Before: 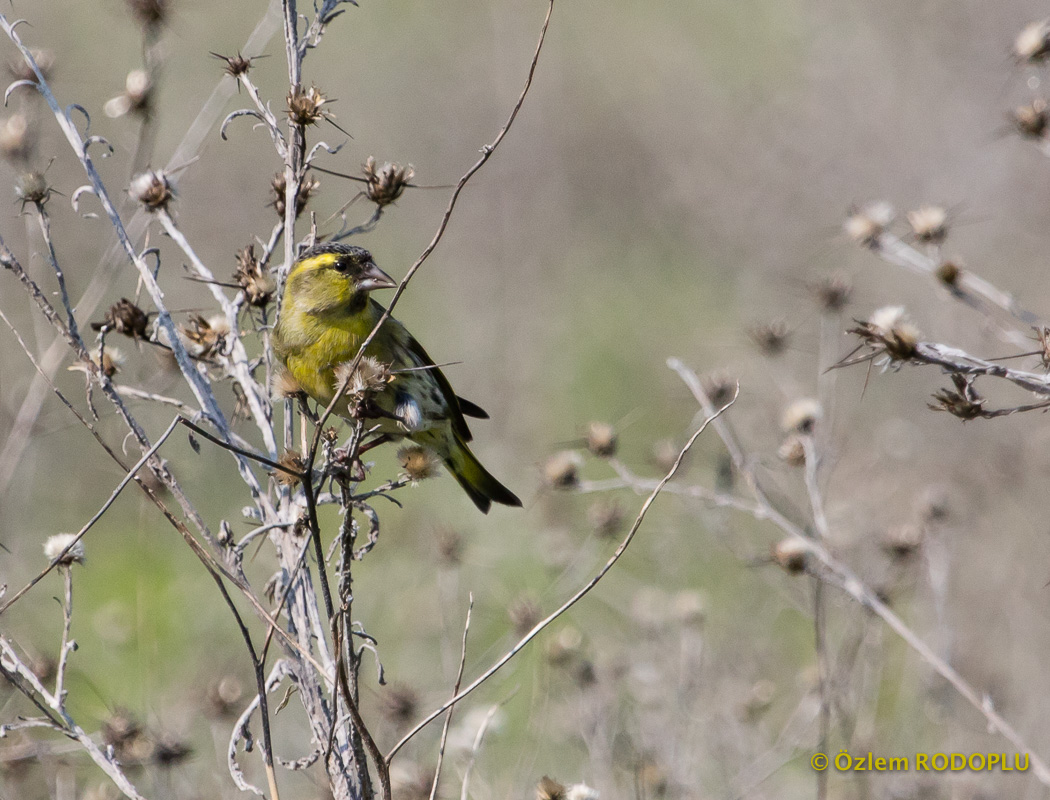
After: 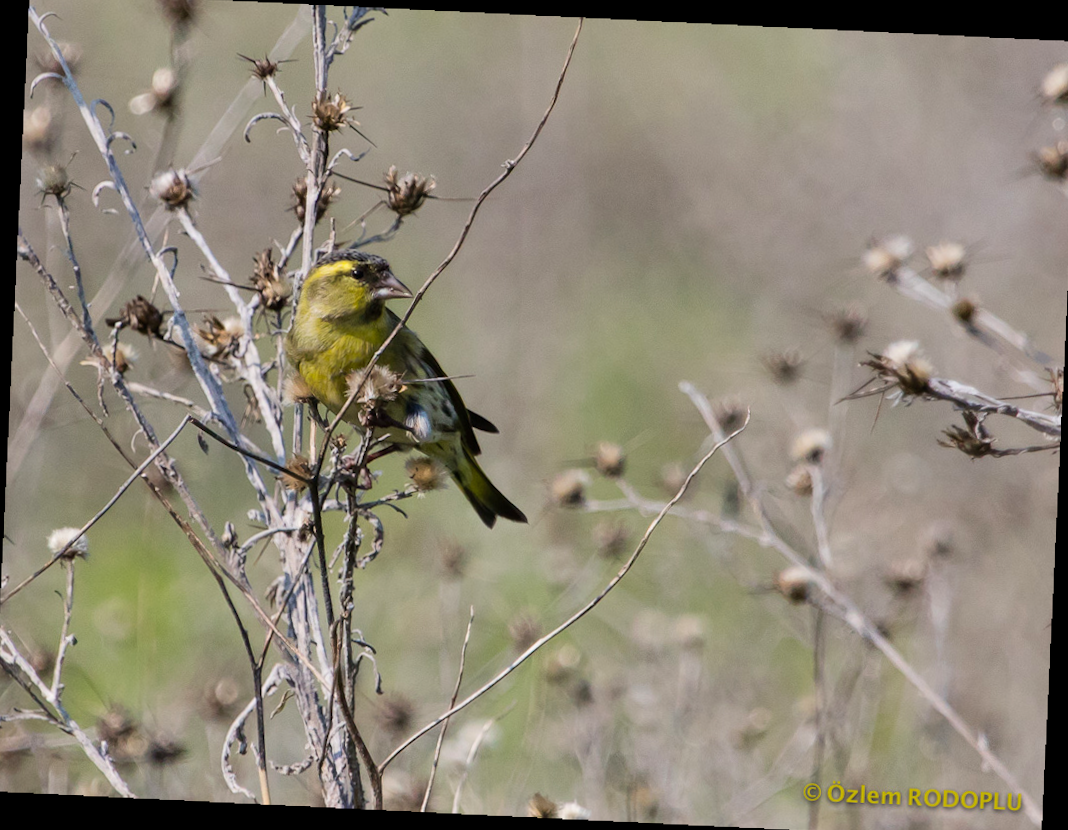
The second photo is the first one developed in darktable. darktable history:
rotate and perspective: rotation 2.27°, automatic cropping off
velvia: strength 15%
exposure: exposure -0.05 EV
crop and rotate: angle -0.5°
